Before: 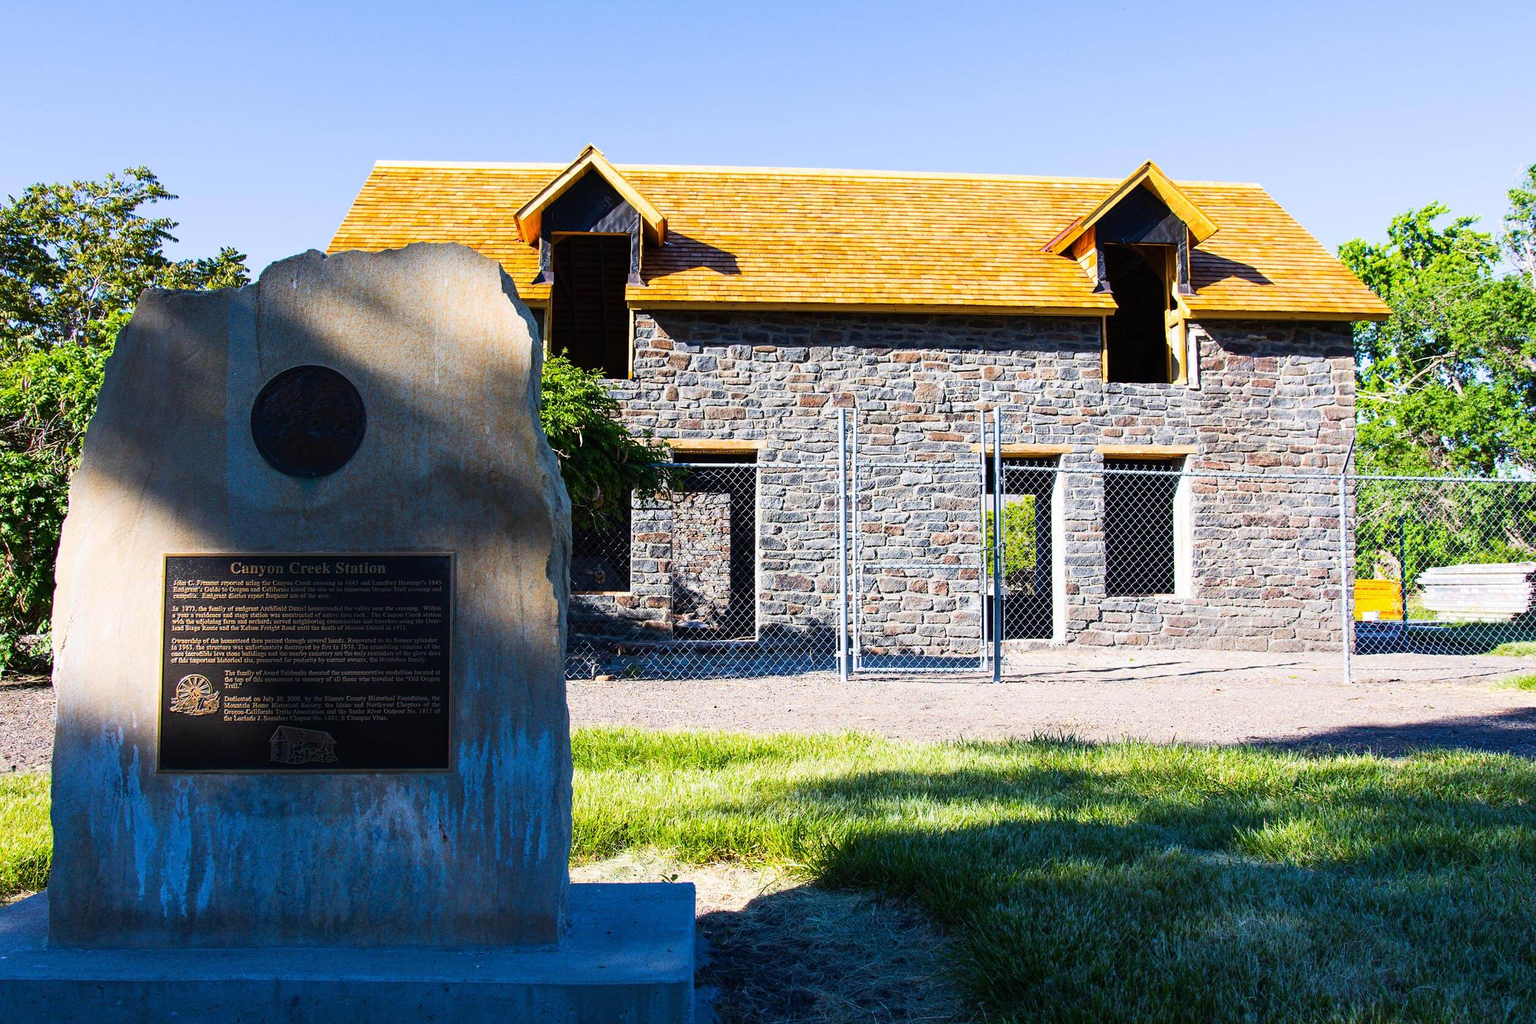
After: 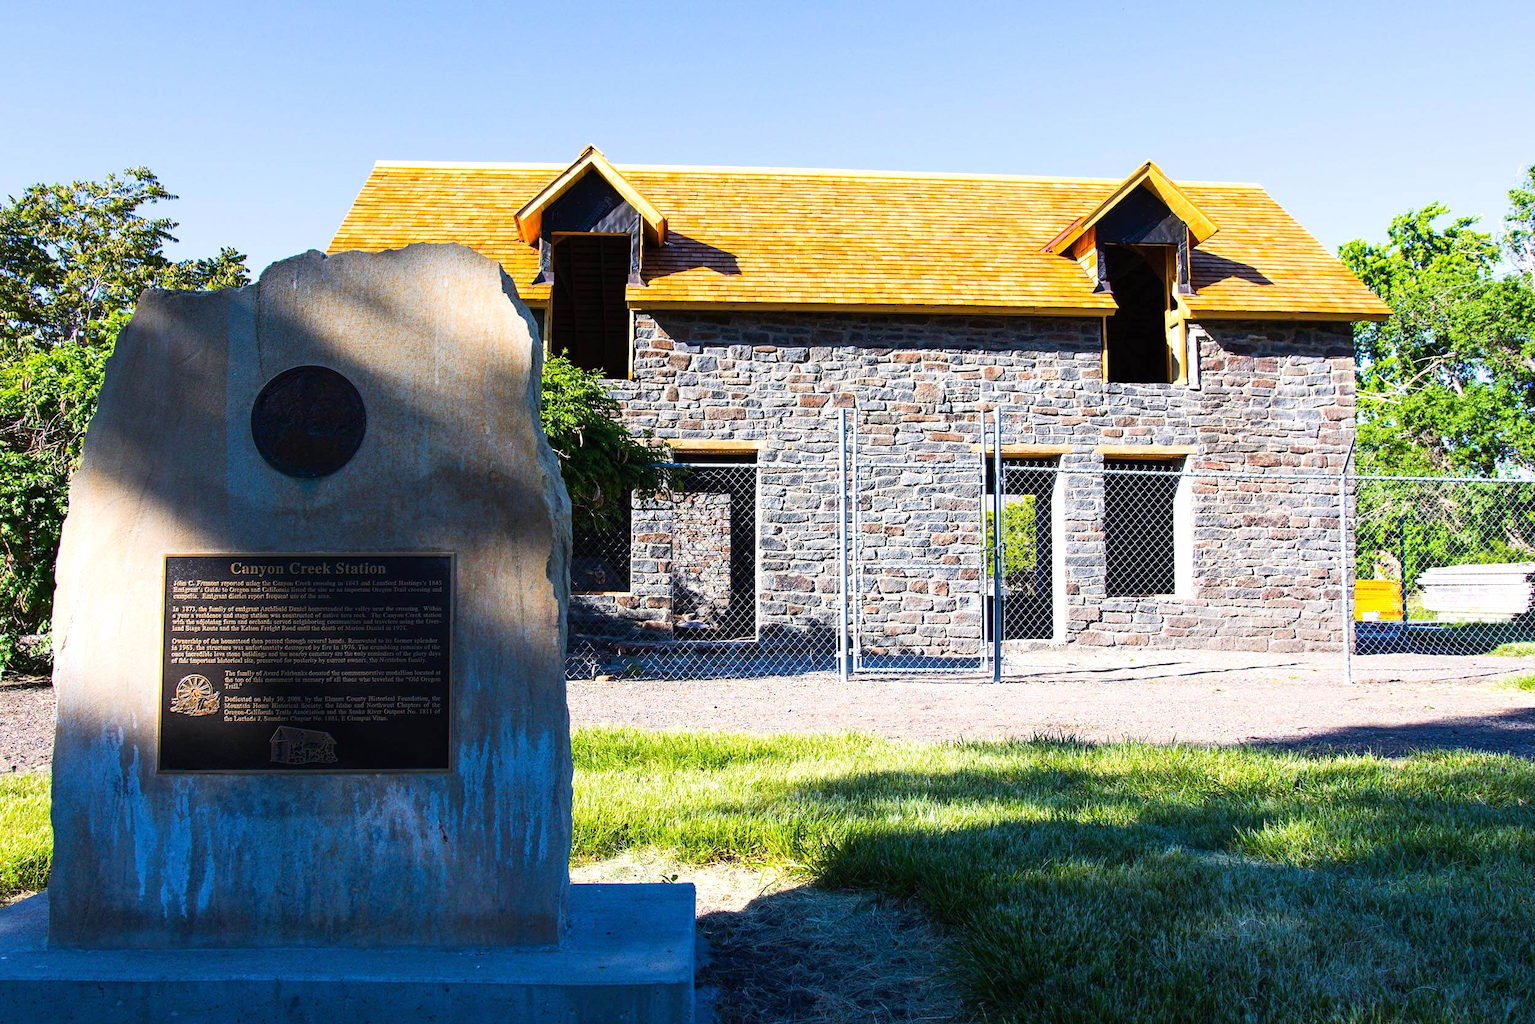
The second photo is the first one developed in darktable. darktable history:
exposure: exposure 0.189 EV, compensate highlight preservation false
